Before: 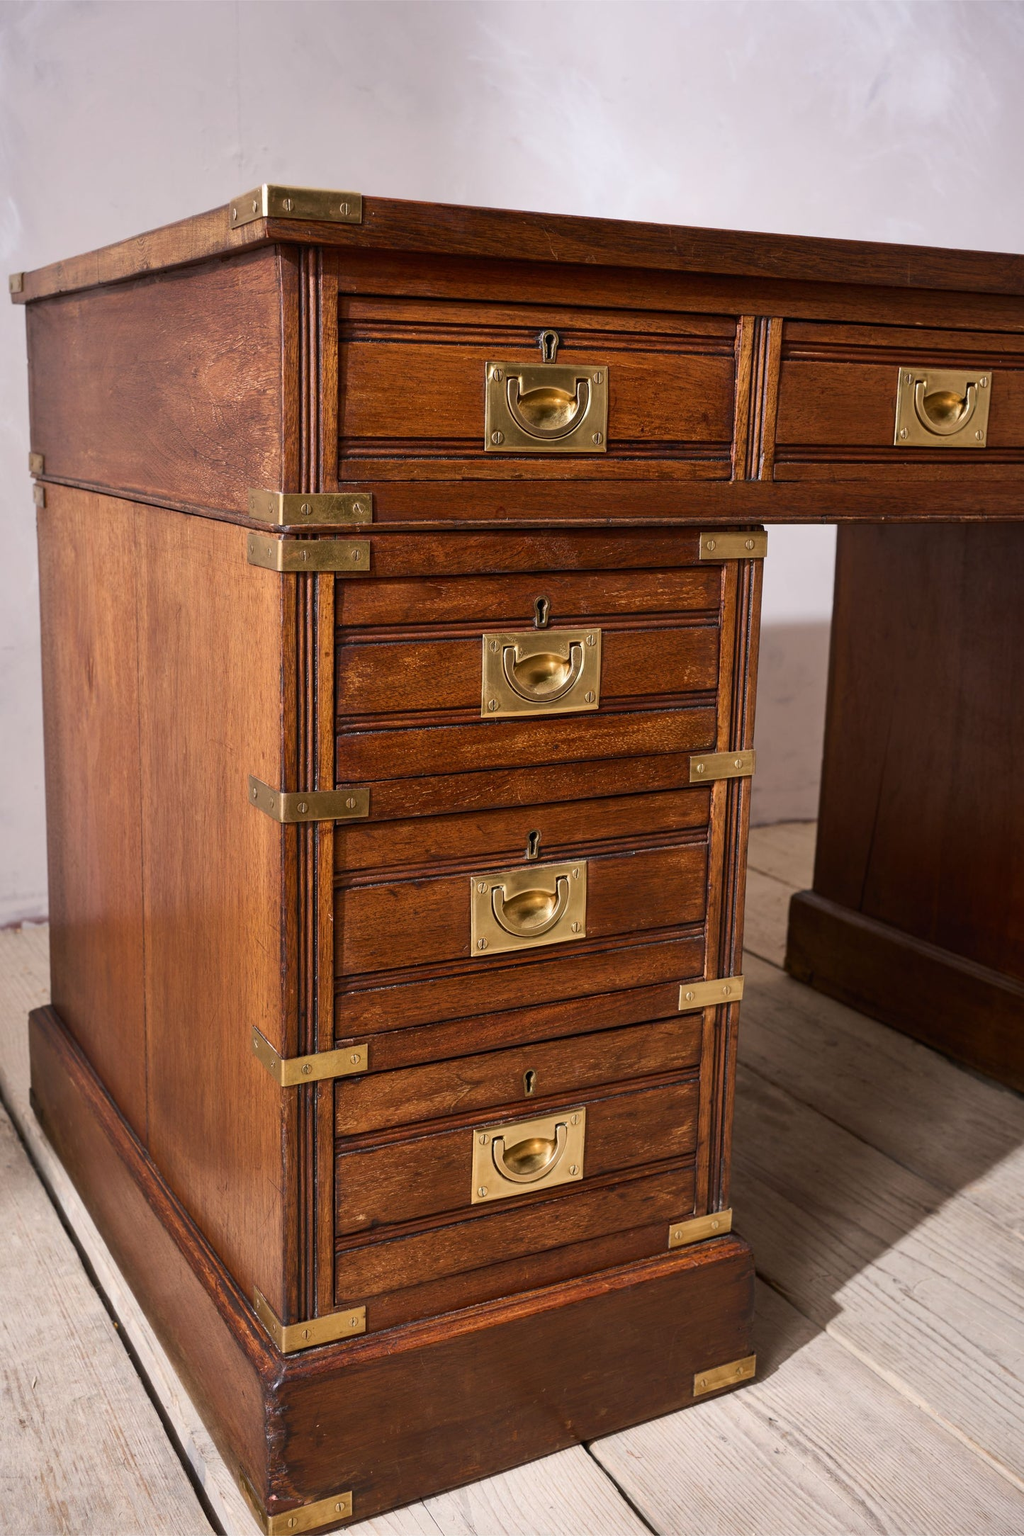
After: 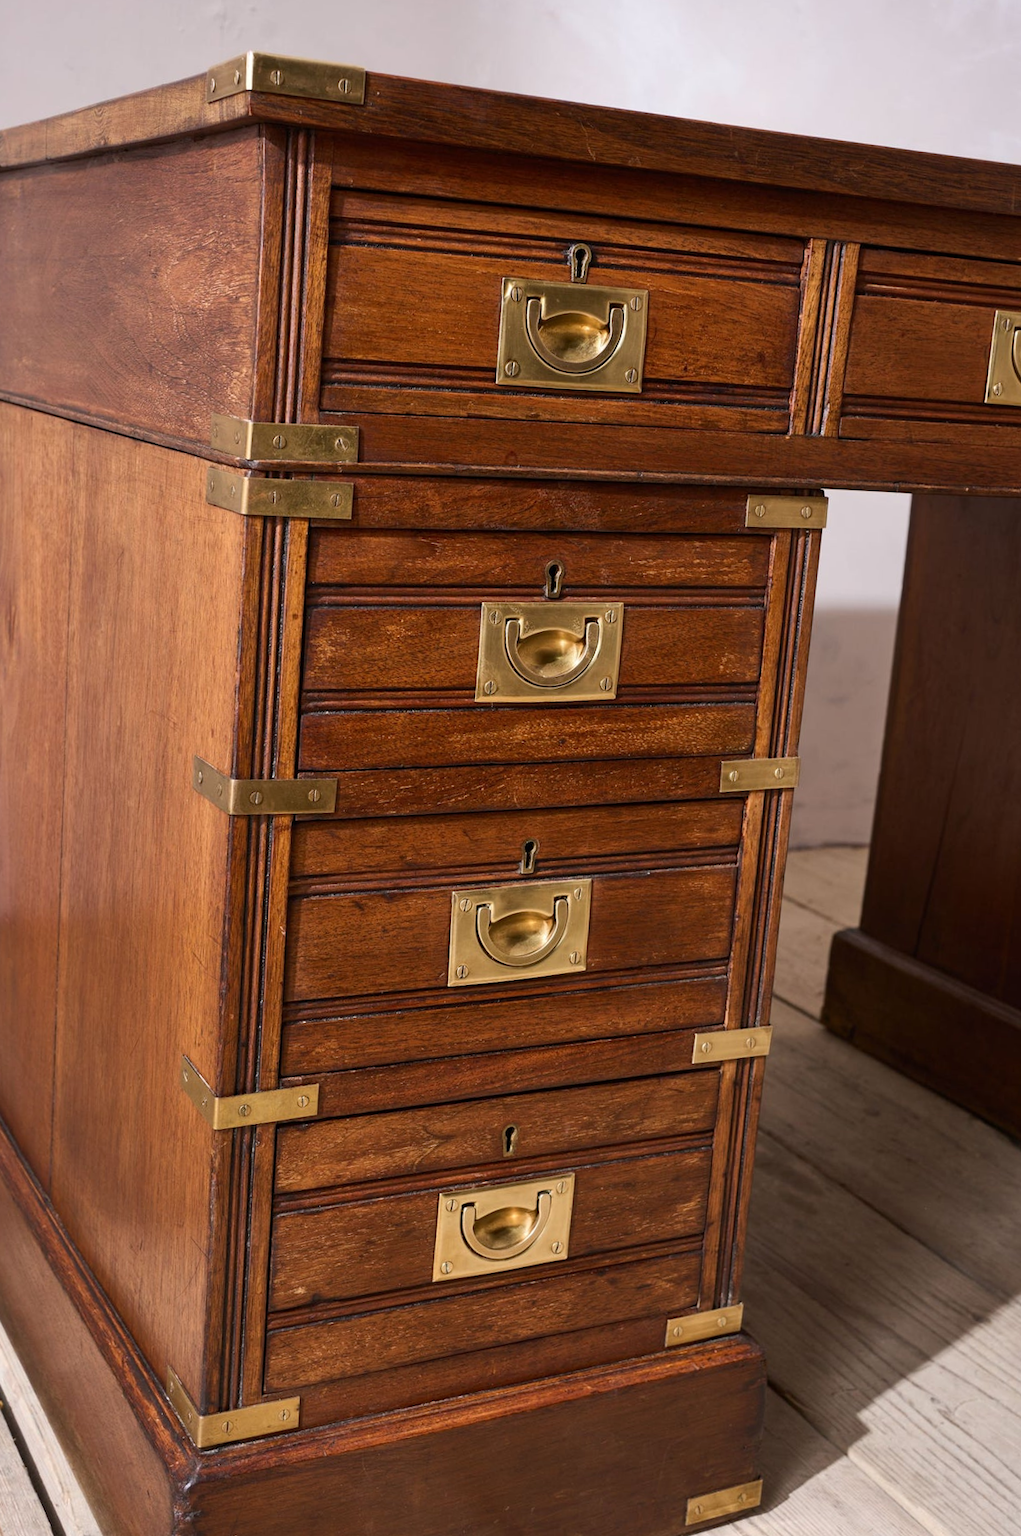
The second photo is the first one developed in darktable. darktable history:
crop and rotate: angle -3.03°, left 5.246%, top 5.184%, right 4.75%, bottom 4.586%
